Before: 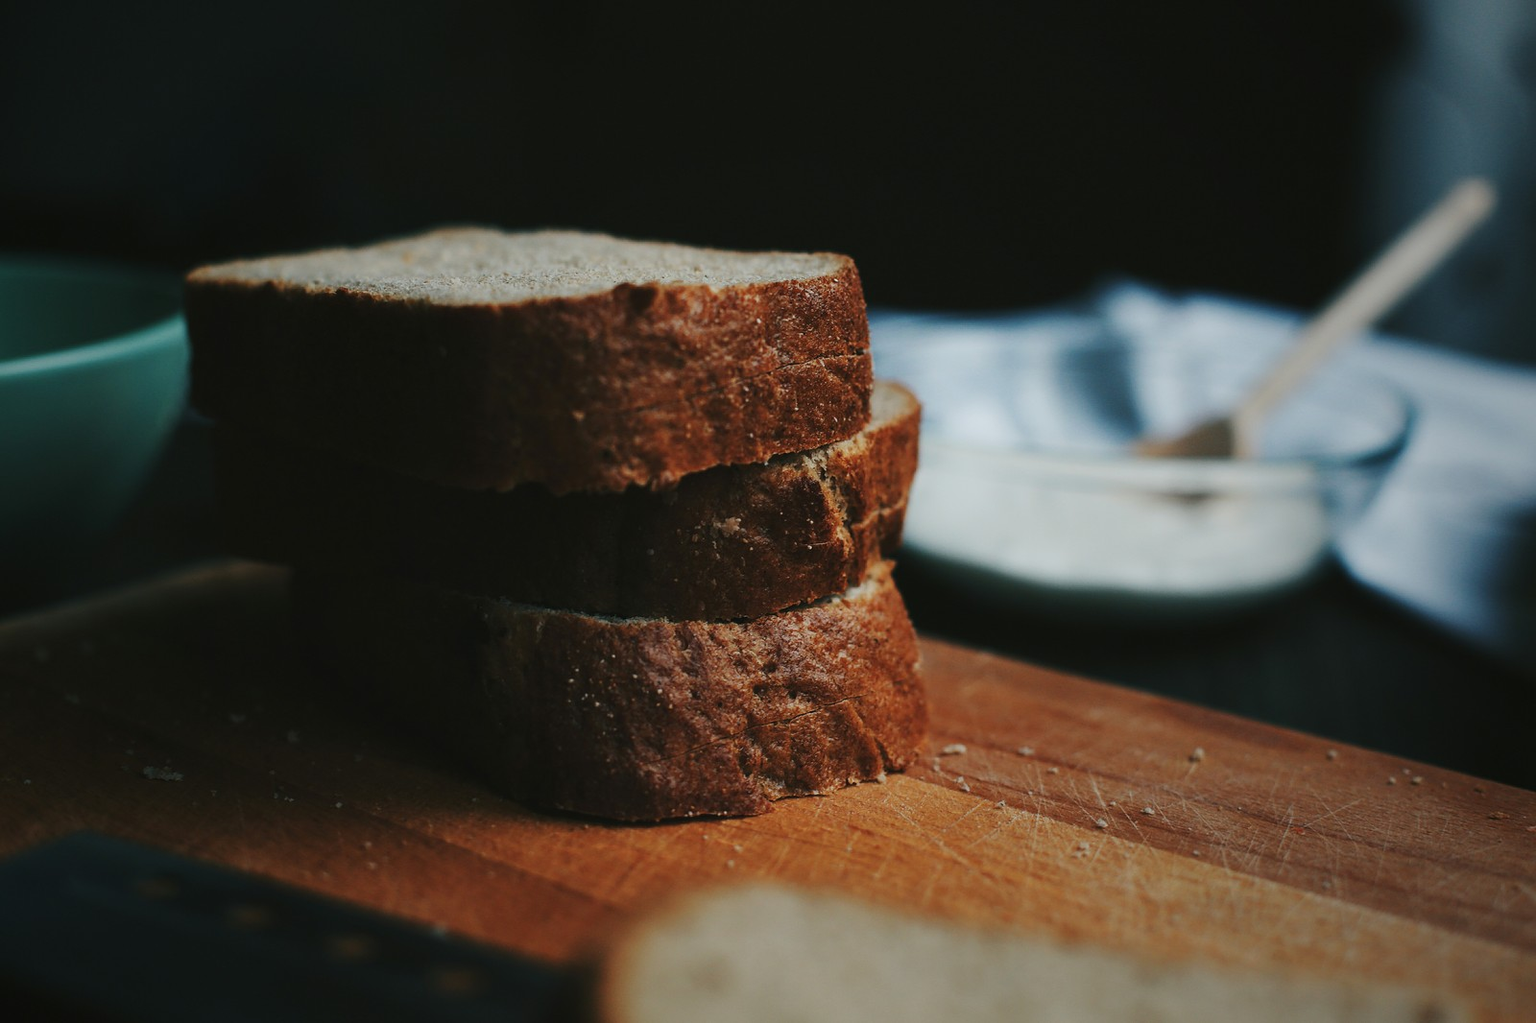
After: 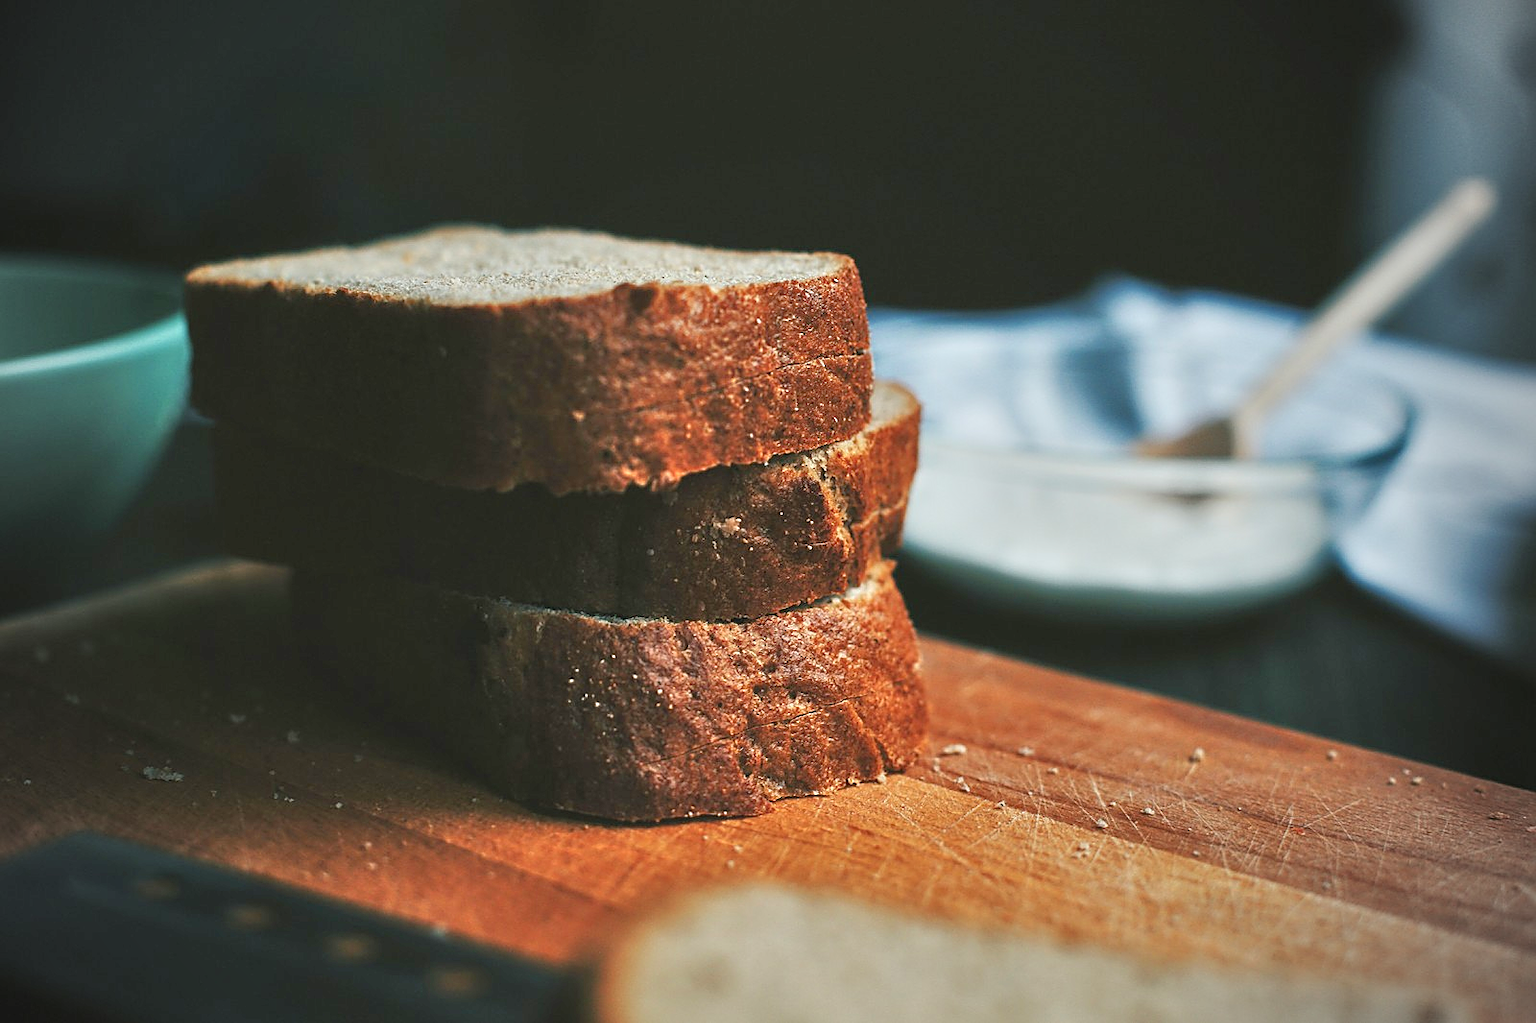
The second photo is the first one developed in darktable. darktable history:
sharpen: on, module defaults
vignetting: brightness -0.445, saturation -0.688, unbound false
tone equalizer: -8 EV 1.97 EV, -7 EV 1.96 EV, -6 EV 1.98 EV, -5 EV 1.99 EV, -4 EV 1.97 EV, -3 EV 1.47 EV, -2 EV 0.986 EV, -1 EV 0.484 EV
local contrast: highlights 103%, shadows 103%, detail 119%, midtone range 0.2
